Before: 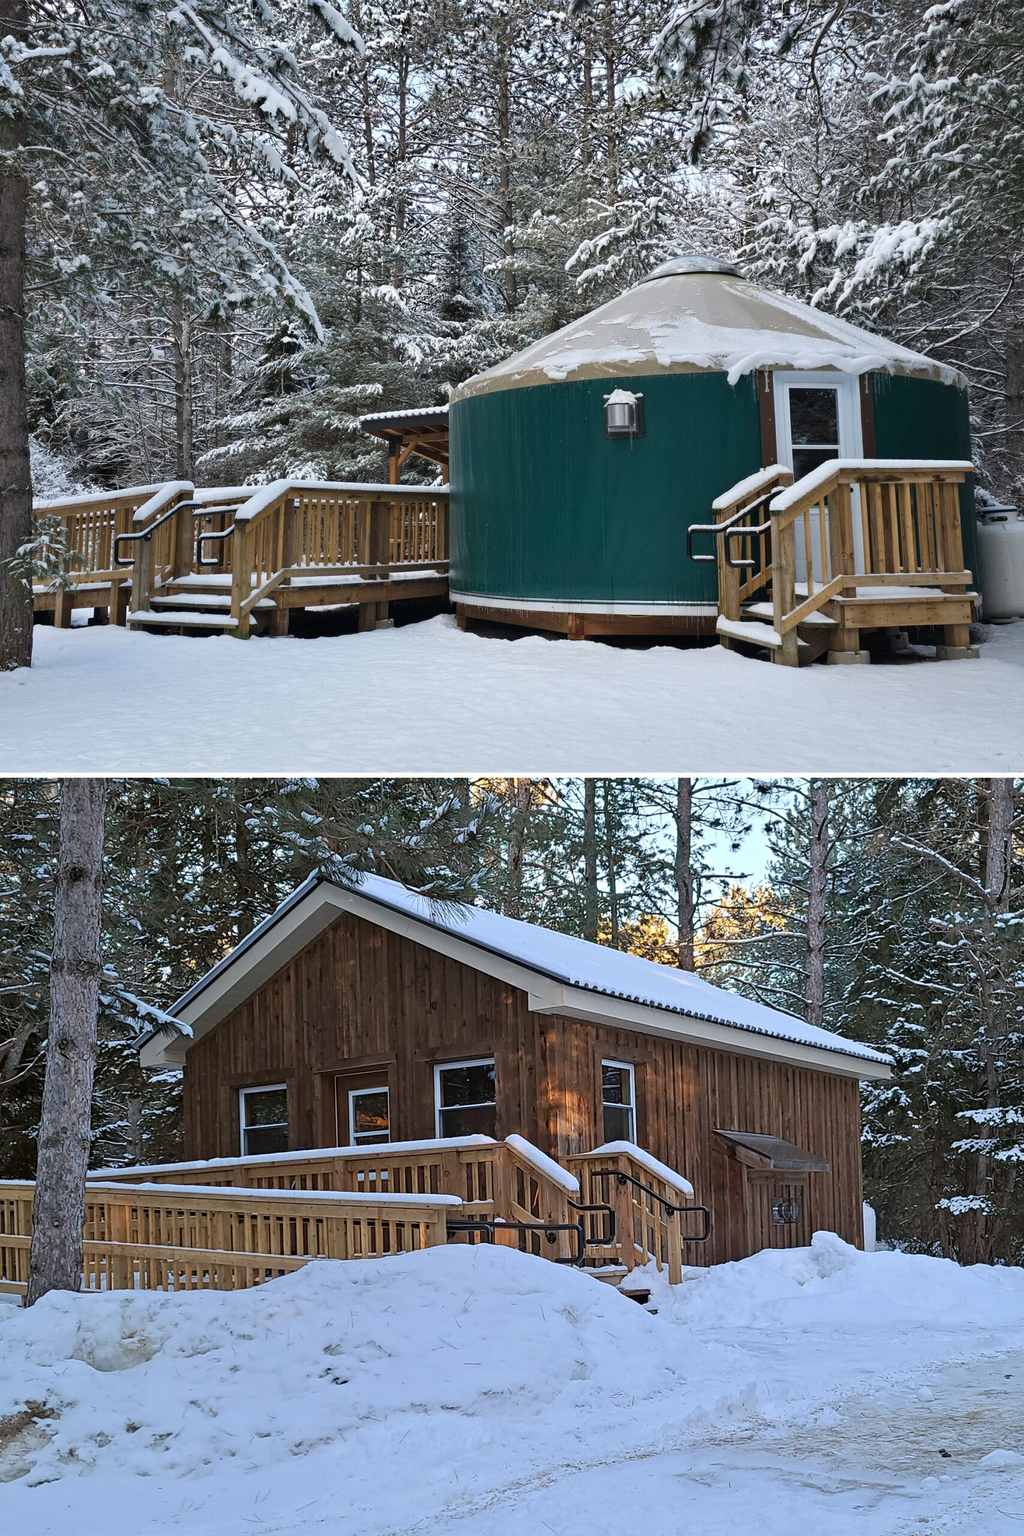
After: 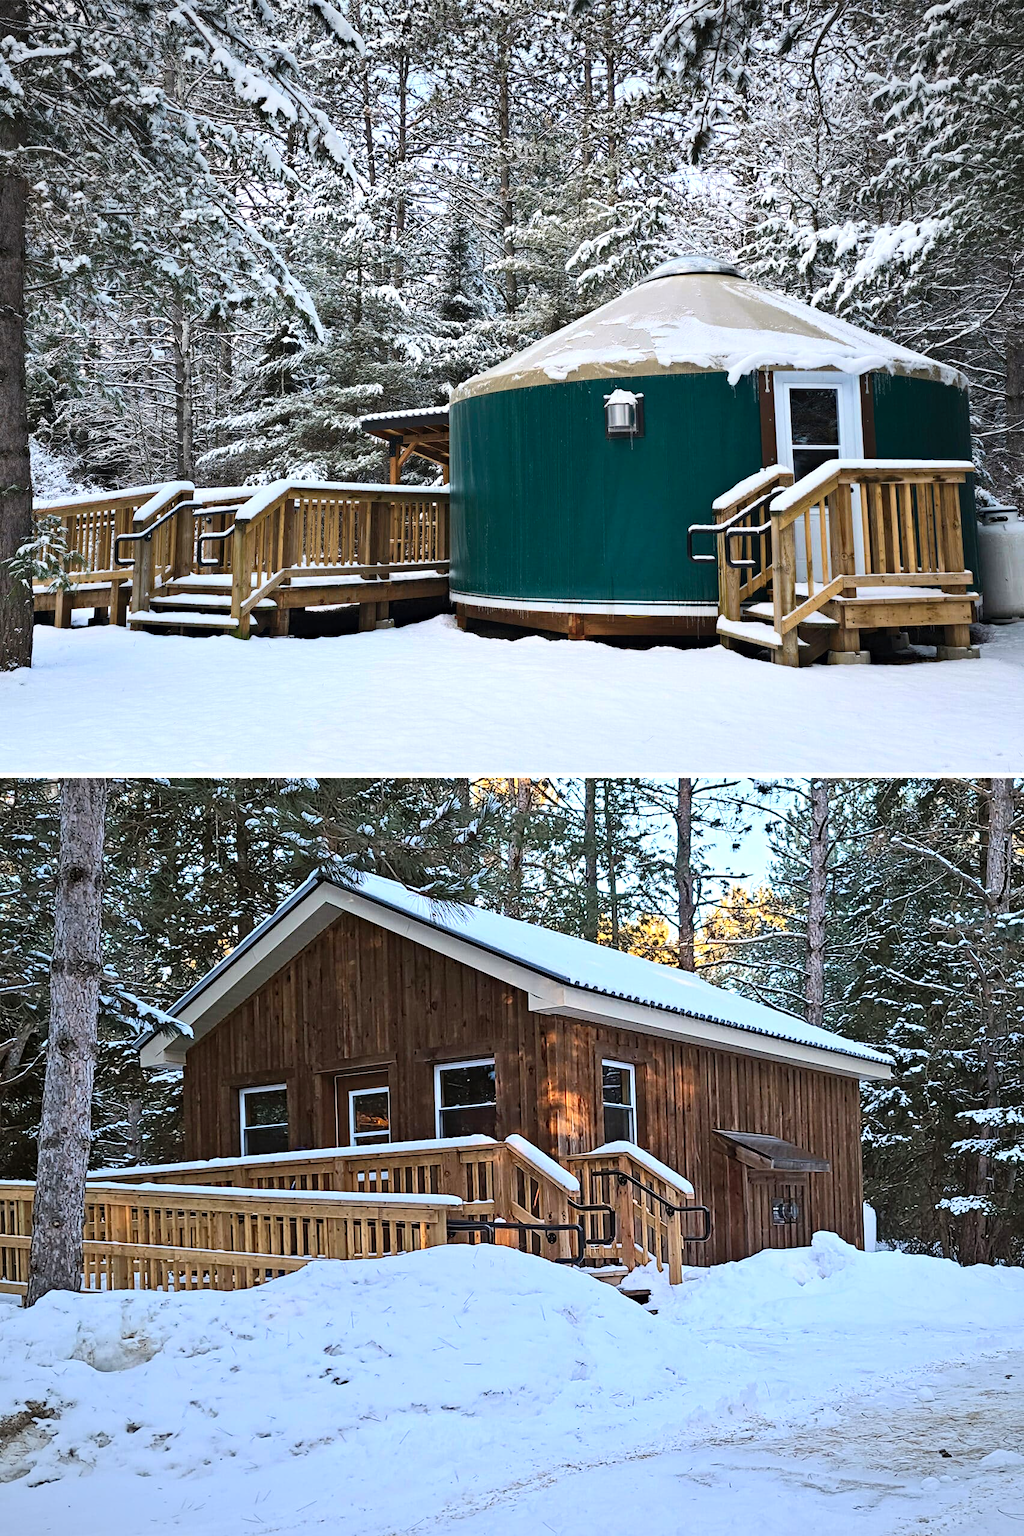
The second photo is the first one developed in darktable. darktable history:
contrast brightness saturation: contrast 0.2, brightness 0.16, saturation 0.22
vignetting: fall-off radius 60.92%
haze removal: adaptive false
tone equalizer: -8 EV -0.417 EV, -7 EV -0.389 EV, -6 EV -0.333 EV, -5 EV -0.222 EV, -3 EV 0.222 EV, -2 EV 0.333 EV, -1 EV 0.389 EV, +0 EV 0.417 EV, edges refinement/feathering 500, mask exposure compensation -1.57 EV, preserve details no
